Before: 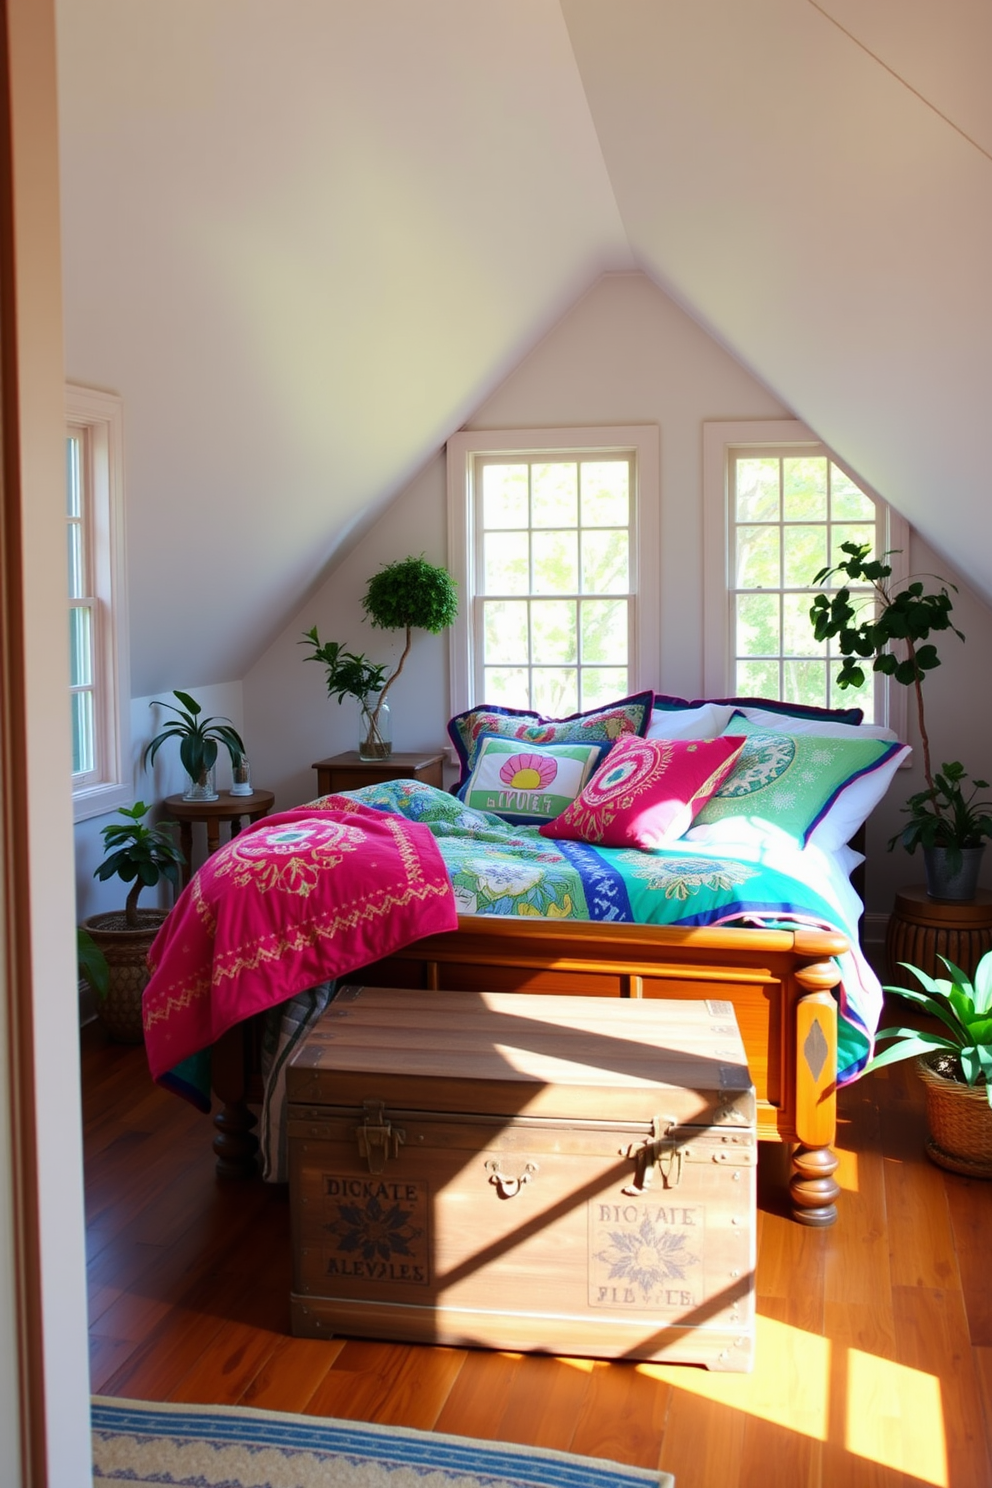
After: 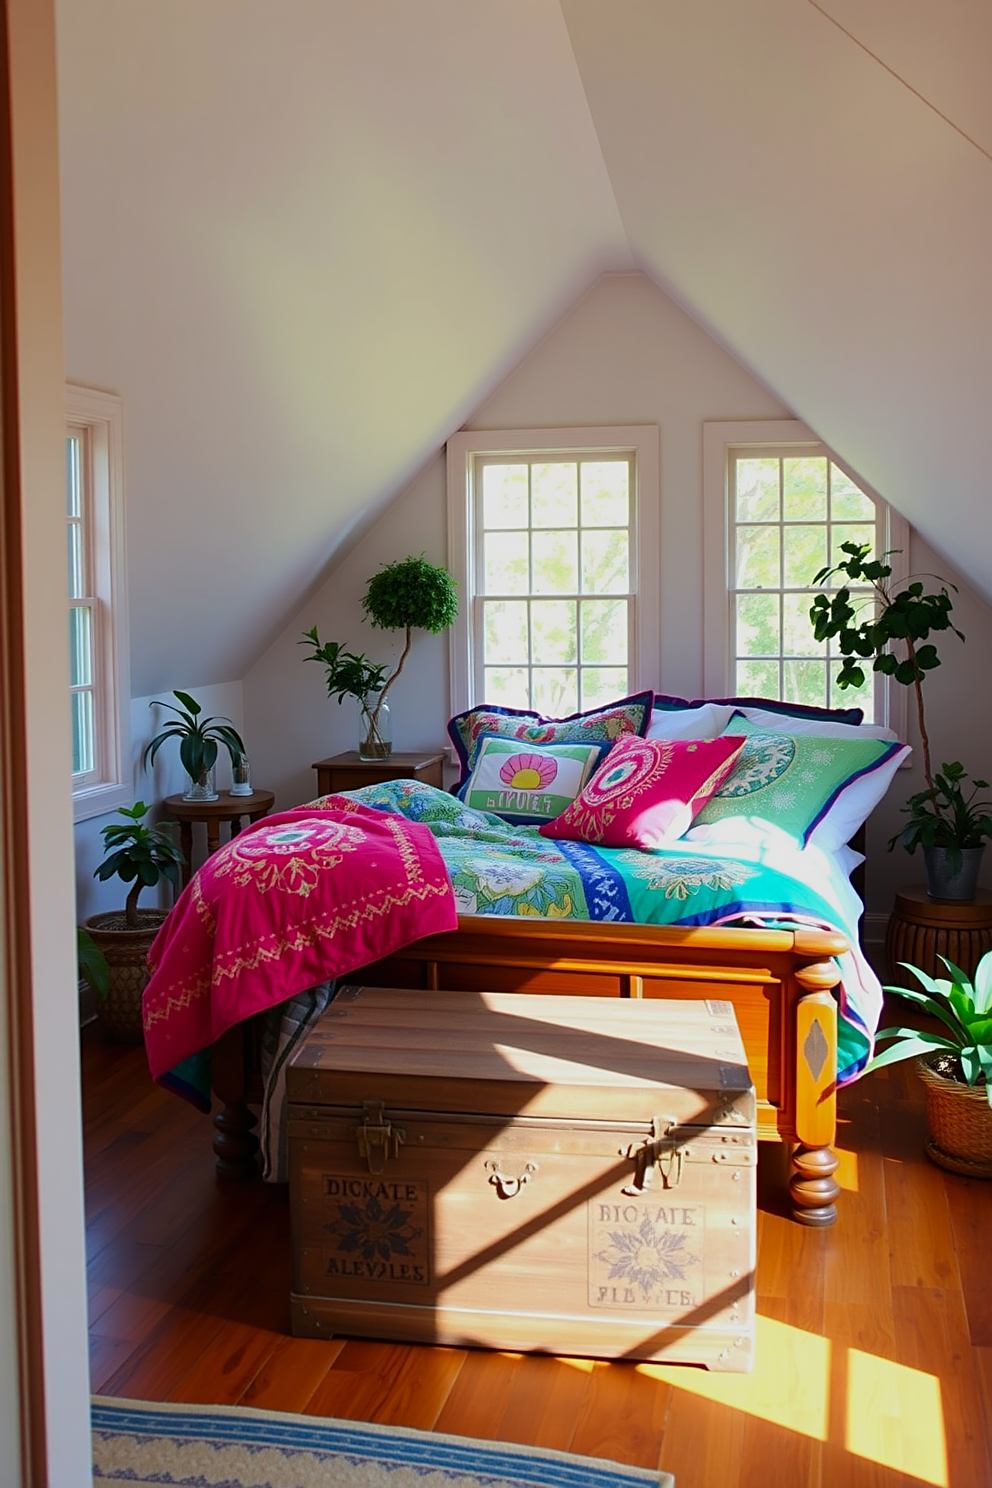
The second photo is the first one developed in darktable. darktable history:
sharpen: on, module defaults
tone equalizer: edges refinement/feathering 500, mask exposure compensation -1.57 EV, preserve details no
shadows and highlights: radius 122.41, shadows 21.58, white point adjustment -9.68, highlights -15.09, soften with gaussian
